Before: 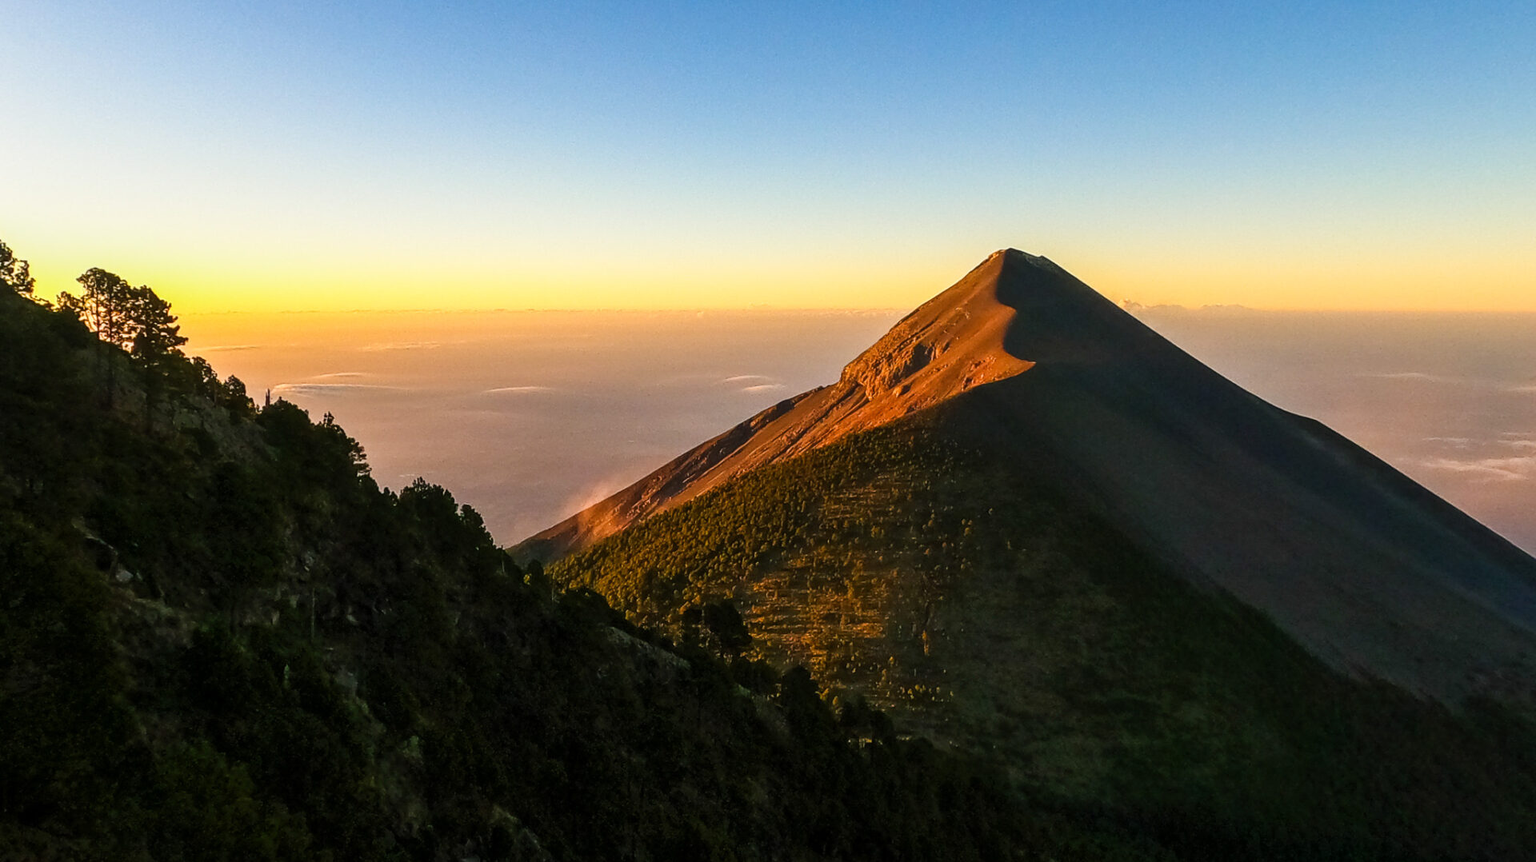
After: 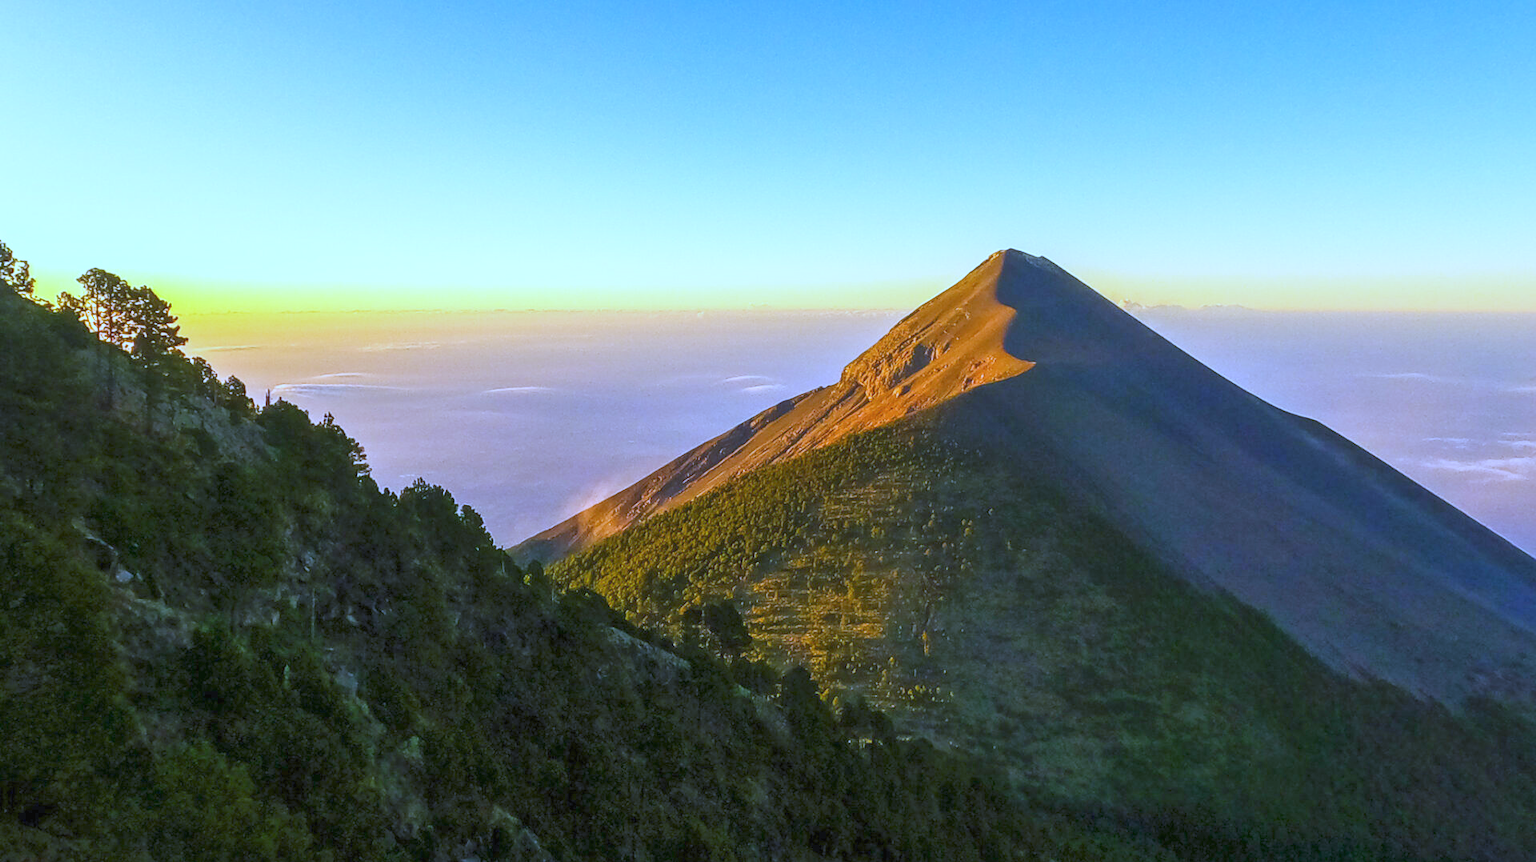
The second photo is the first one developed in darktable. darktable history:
color balance rgb: contrast -30%
exposure: black level correction 0, exposure 1.2 EV, compensate exposure bias true, compensate highlight preservation false
white balance: red 0.766, blue 1.537
local contrast: mode bilateral grid, contrast 10, coarseness 25, detail 115%, midtone range 0.2
